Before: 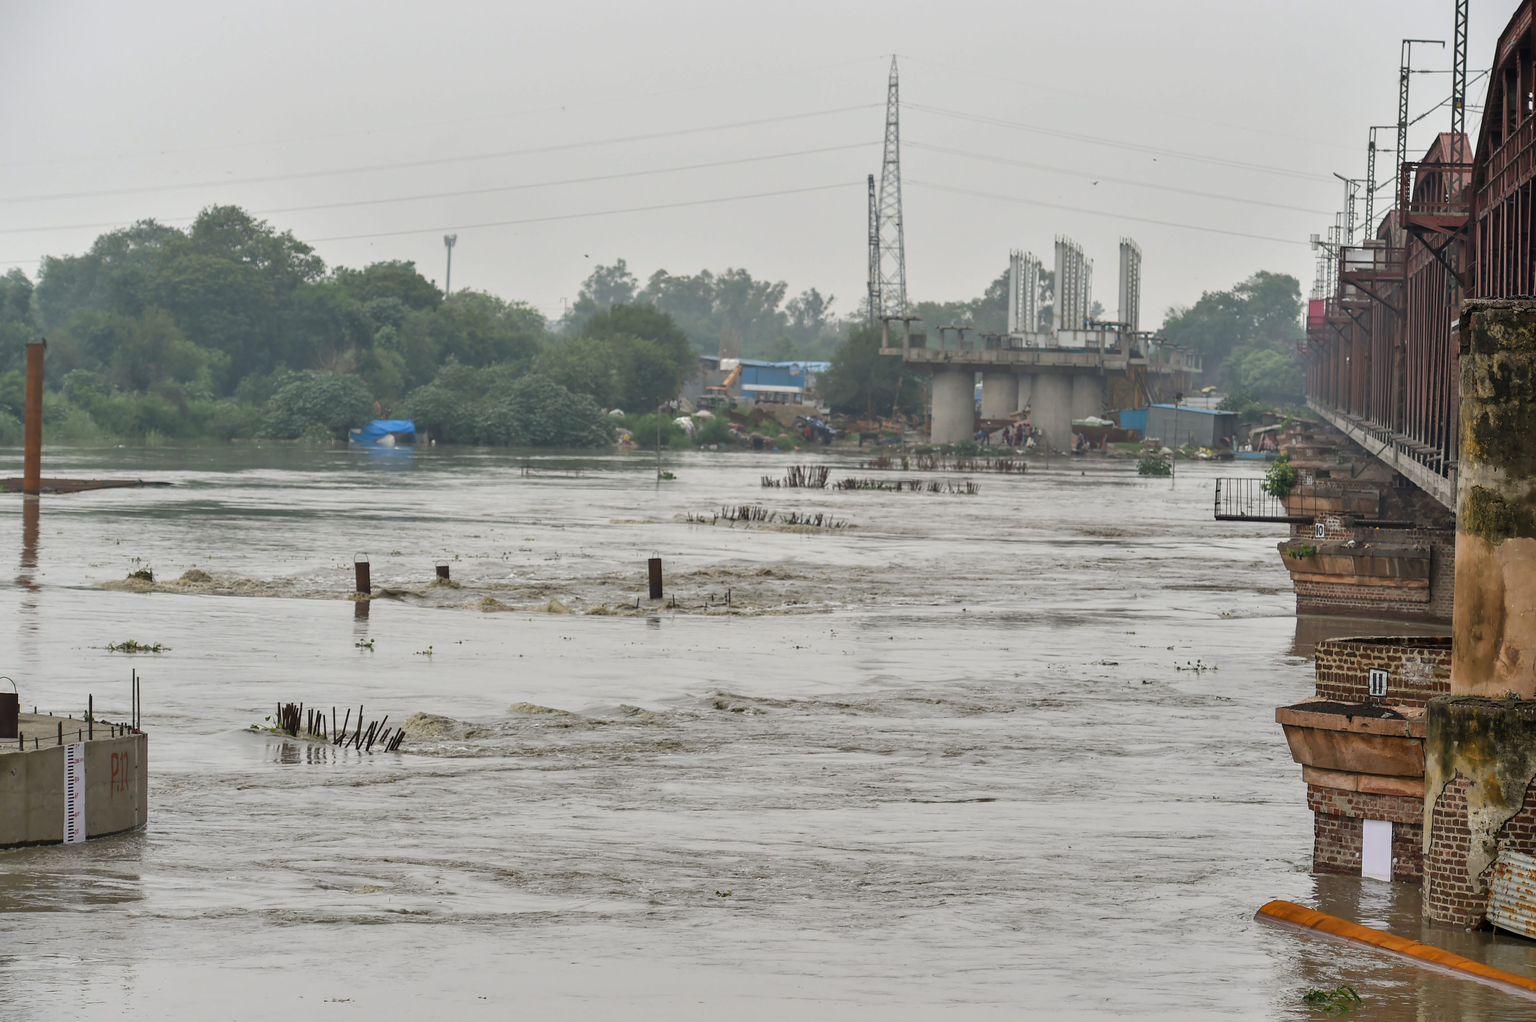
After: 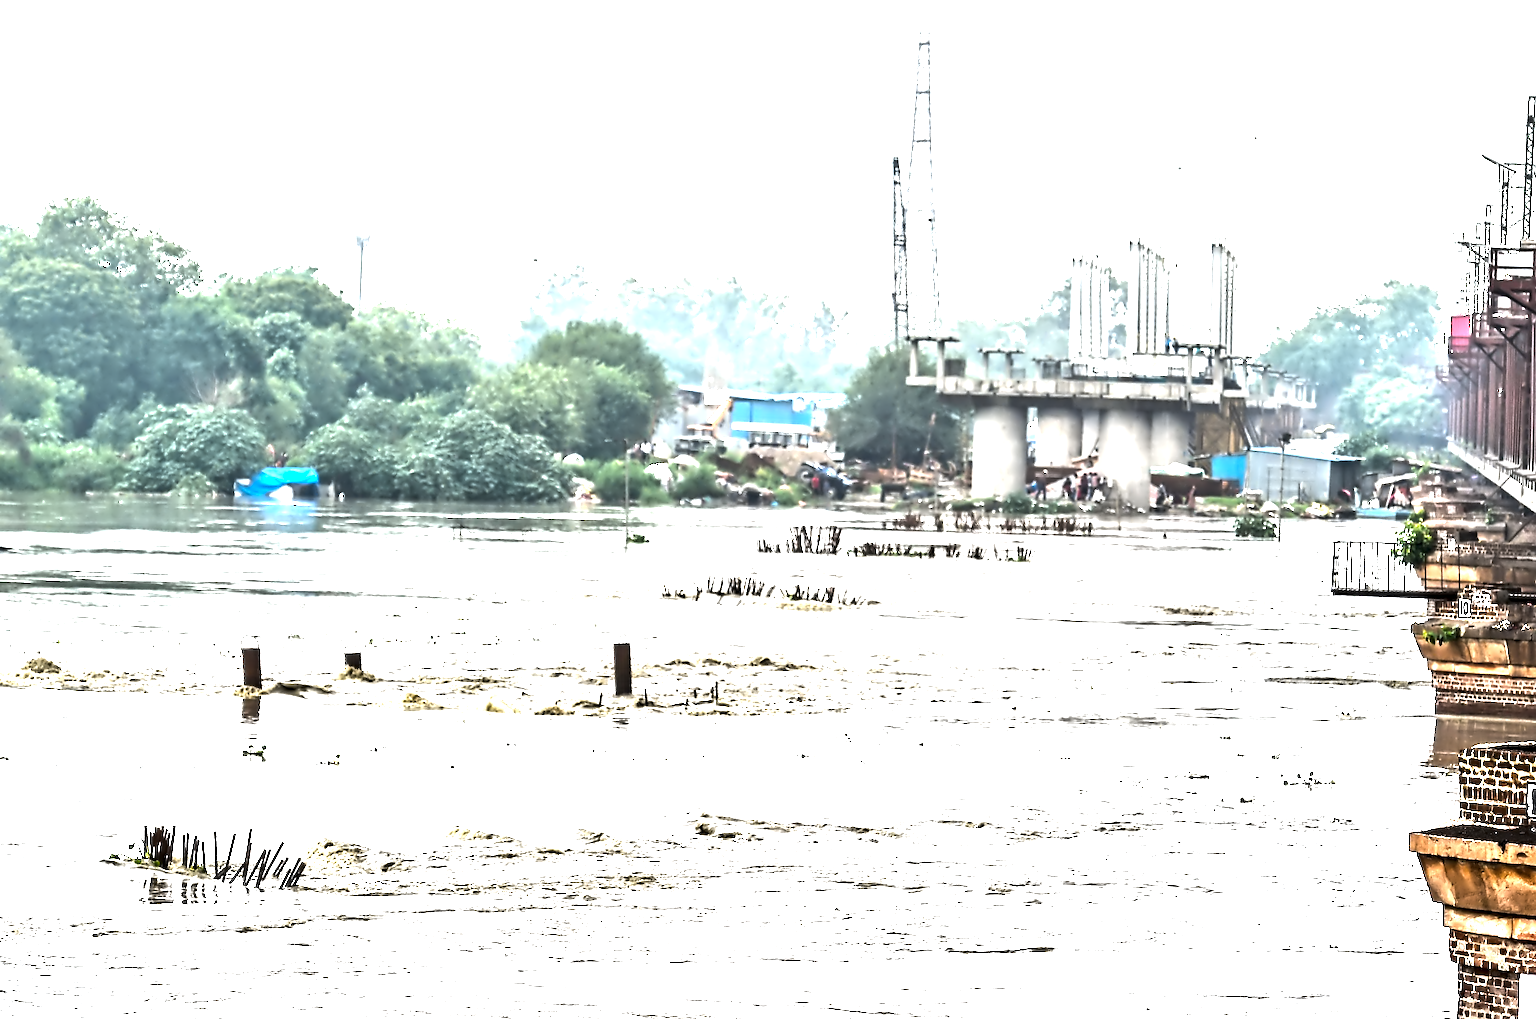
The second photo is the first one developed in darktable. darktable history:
tone equalizer: -8 EV -0.775 EV, -7 EV -0.716 EV, -6 EV -0.637 EV, -5 EV -0.38 EV, -3 EV 0.368 EV, -2 EV 0.6 EV, -1 EV 0.688 EV, +0 EV 0.738 EV, edges refinement/feathering 500, mask exposure compensation -1.57 EV, preserve details no
color balance rgb: linear chroma grading › shadows 9.478%, linear chroma grading › highlights 11.135%, linear chroma grading › global chroma 15.58%, linear chroma grading › mid-tones 14.574%, perceptual saturation grading › global saturation 0.382%, perceptual brilliance grading › highlights 46.718%, perceptual brilliance grading › mid-tones 22.946%, perceptual brilliance grading › shadows -6.373%
crop and rotate: left 10.7%, top 5.027%, right 10.382%, bottom 16.234%
color correction: highlights a* -0.158, highlights b* -5.25, shadows a* -0.122, shadows b* -0.114
contrast equalizer: y [[0.5, 0.542, 0.583, 0.625, 0.667, 0.708], [0.5 ×6], [0.5 ×6], [0, 0.033, 0.067, 0.1, 0.133, 0.167], [0, 0.05, 0.1, 0.15, 0.2, 0.25]]
exposure: black level correction 0, exposure 0.593 EV, compensate highlight preservation false
